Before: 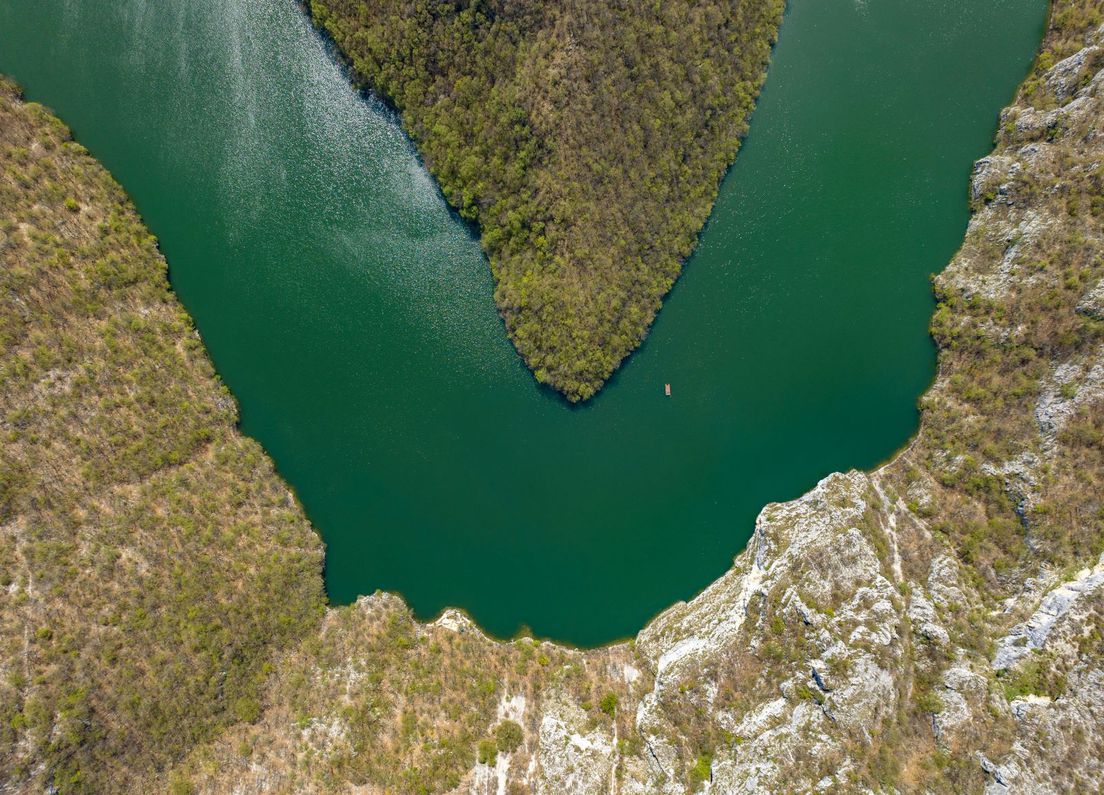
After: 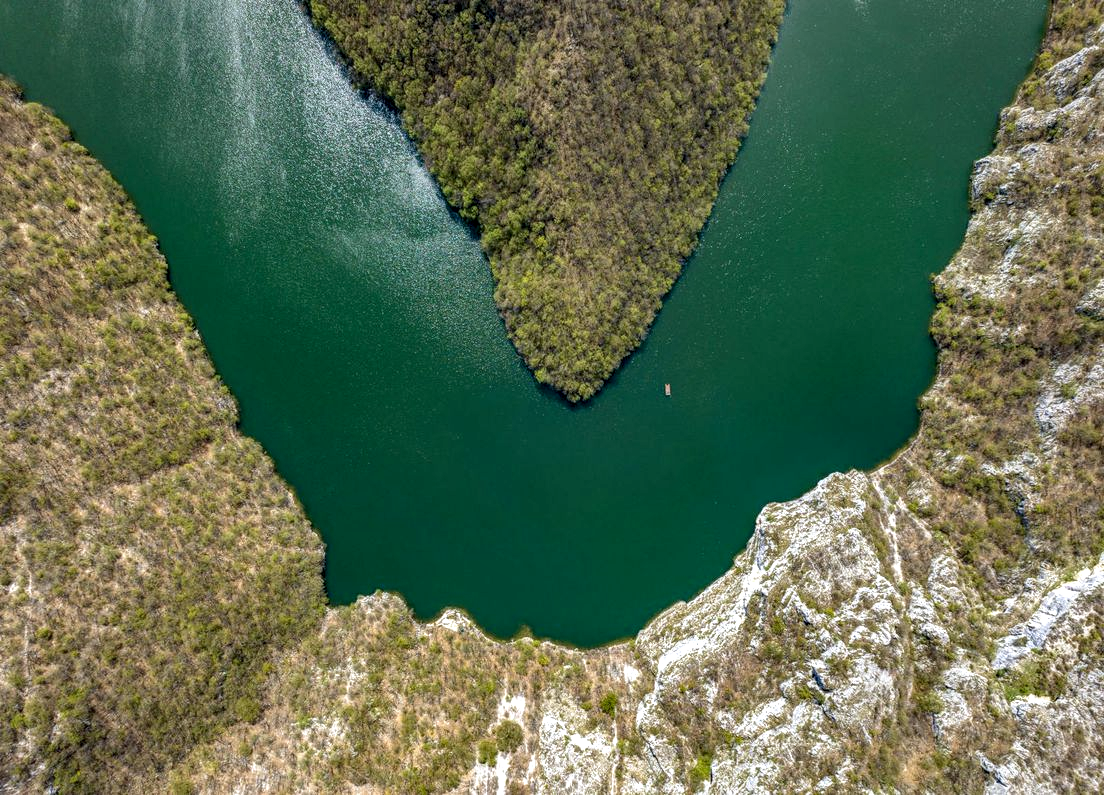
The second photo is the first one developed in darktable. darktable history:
local contrast: detail 154%
white balance: red 0.983, blue 1.036
